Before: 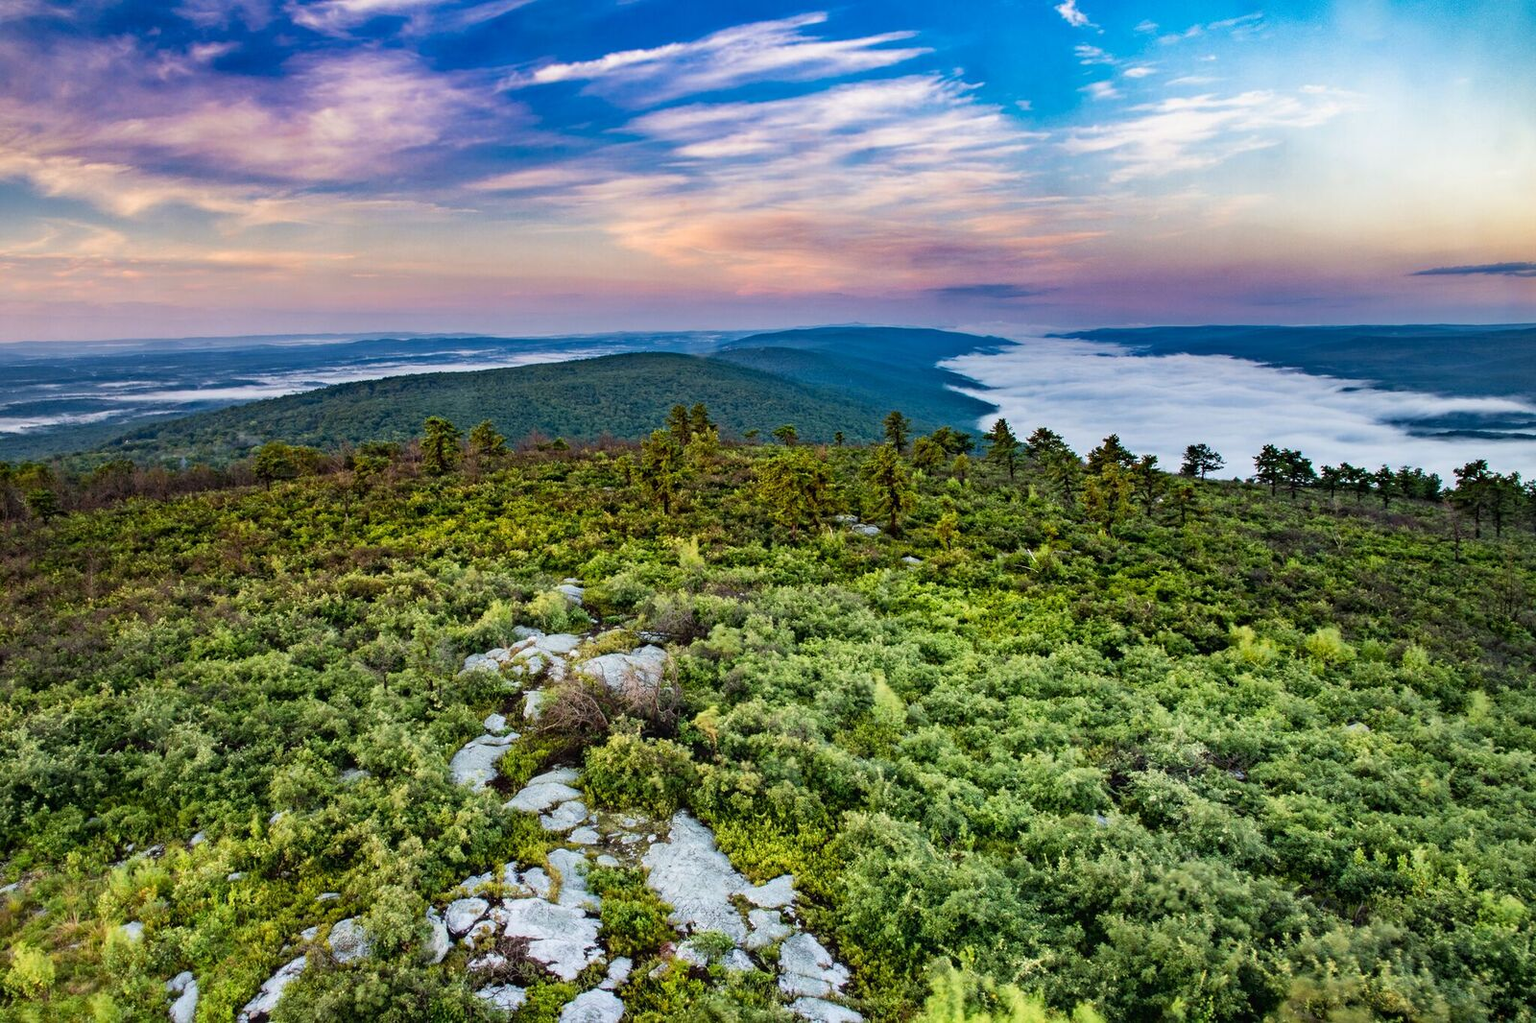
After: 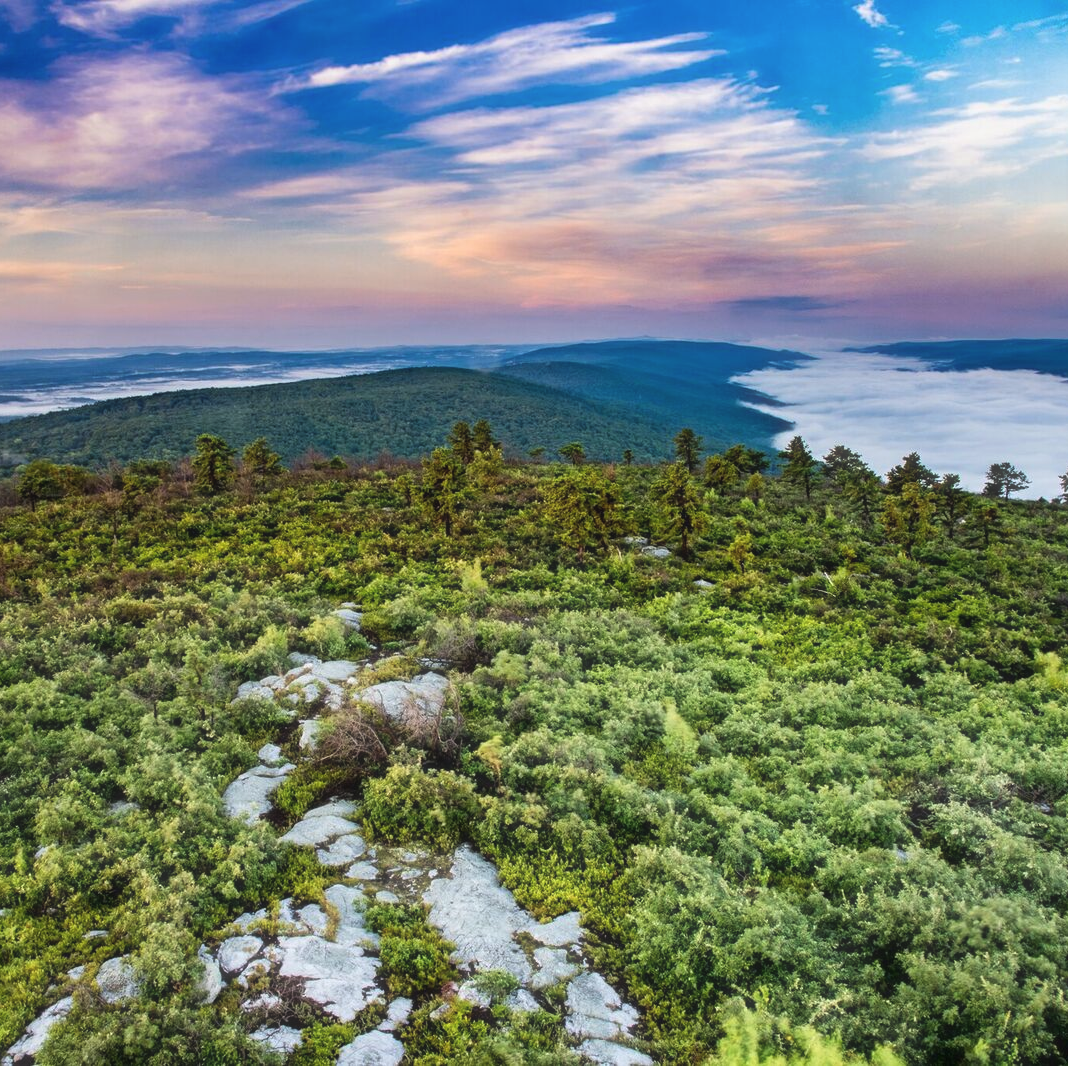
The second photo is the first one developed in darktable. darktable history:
crop: left 15.376%, right 17.874%
haze removal: strength -0.106, adaptive false
